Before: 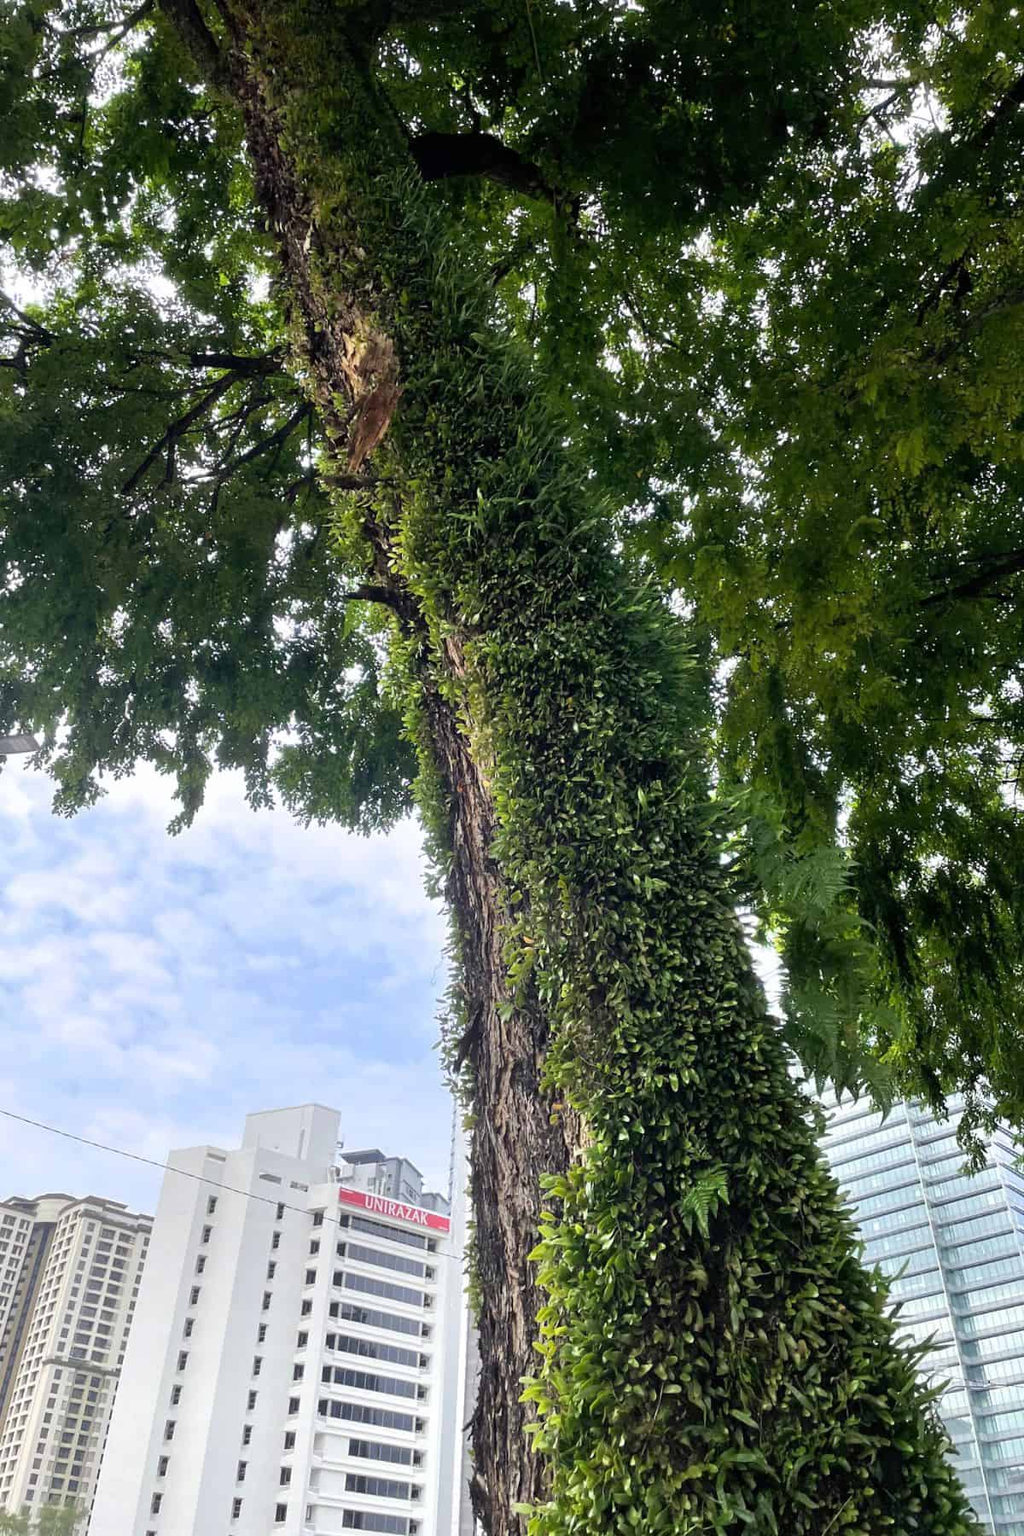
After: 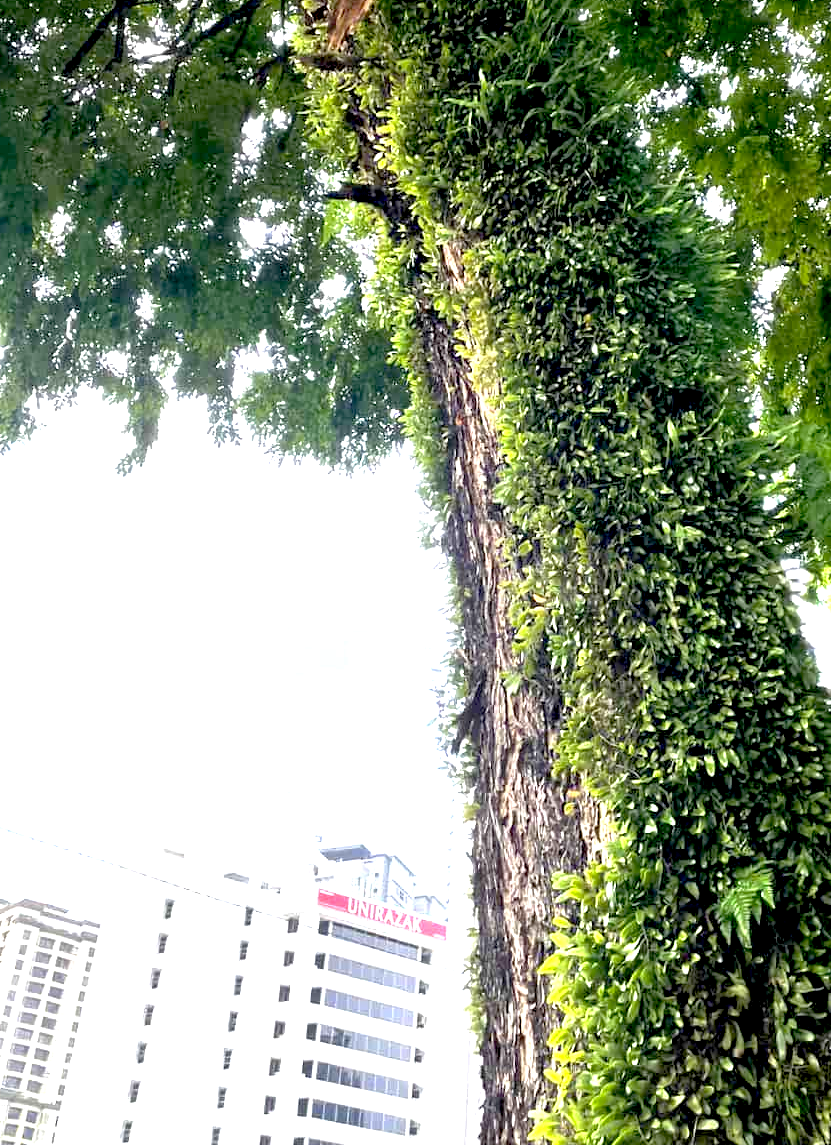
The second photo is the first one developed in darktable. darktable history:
shadows and highlights: shadows 24.82, highlights -25.56
exposure: black level correction 0.009, exposure 1.436 EV, compensate exposure bias true, compensate highlight preservation false
crop: left 6.709%, top 27.954%, right 23.942%, bottom 8.381%
